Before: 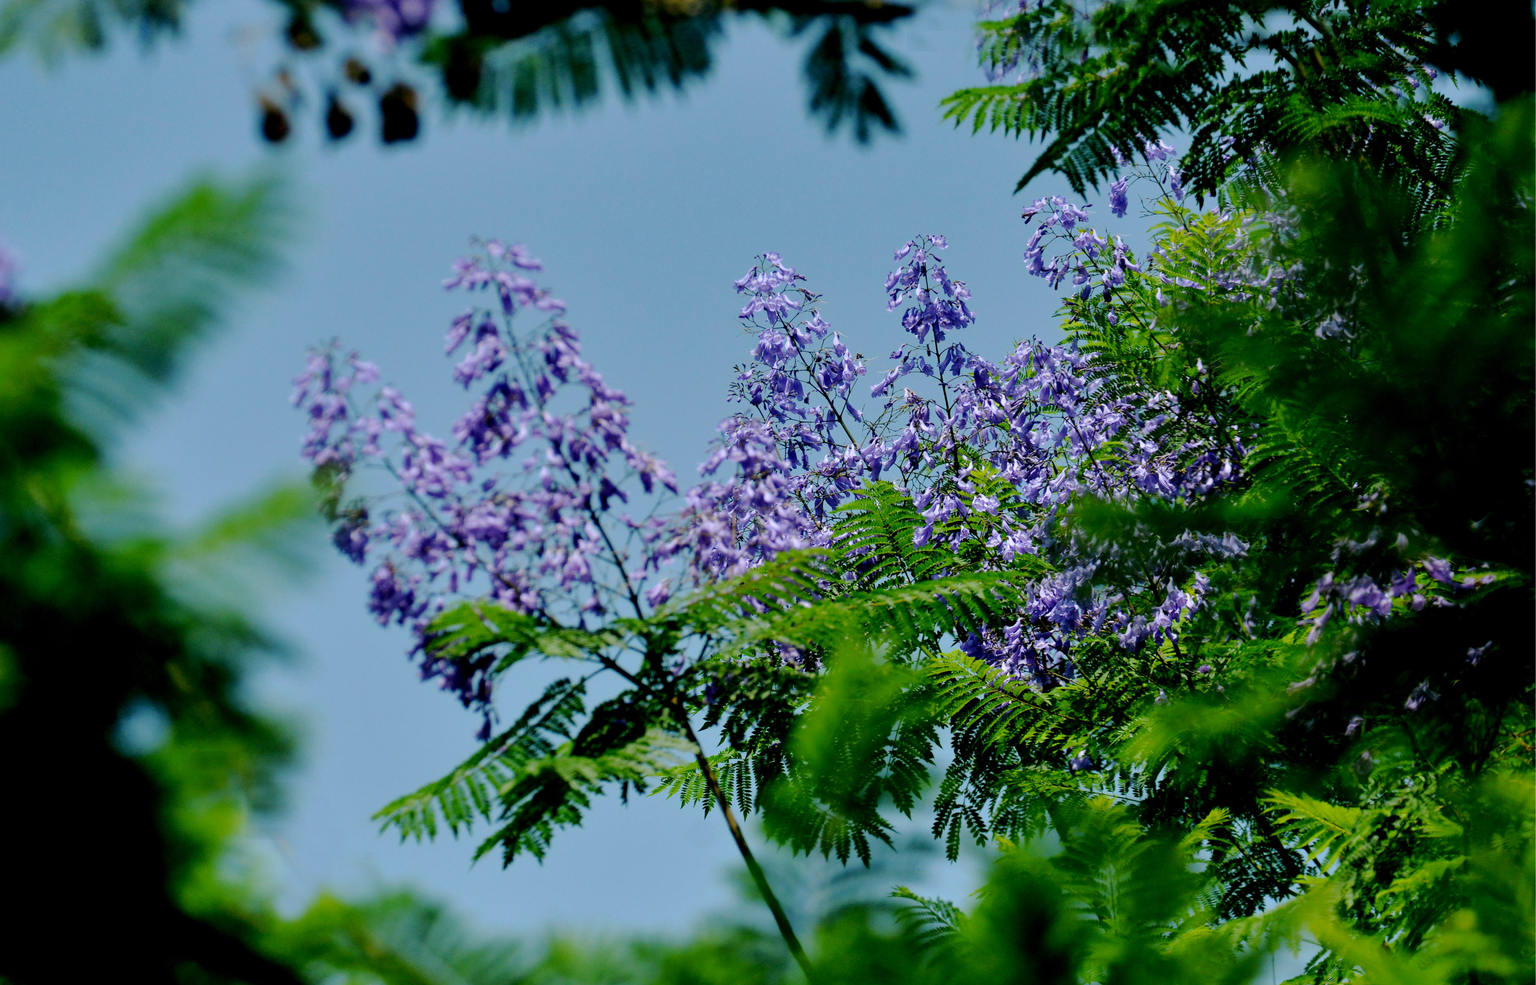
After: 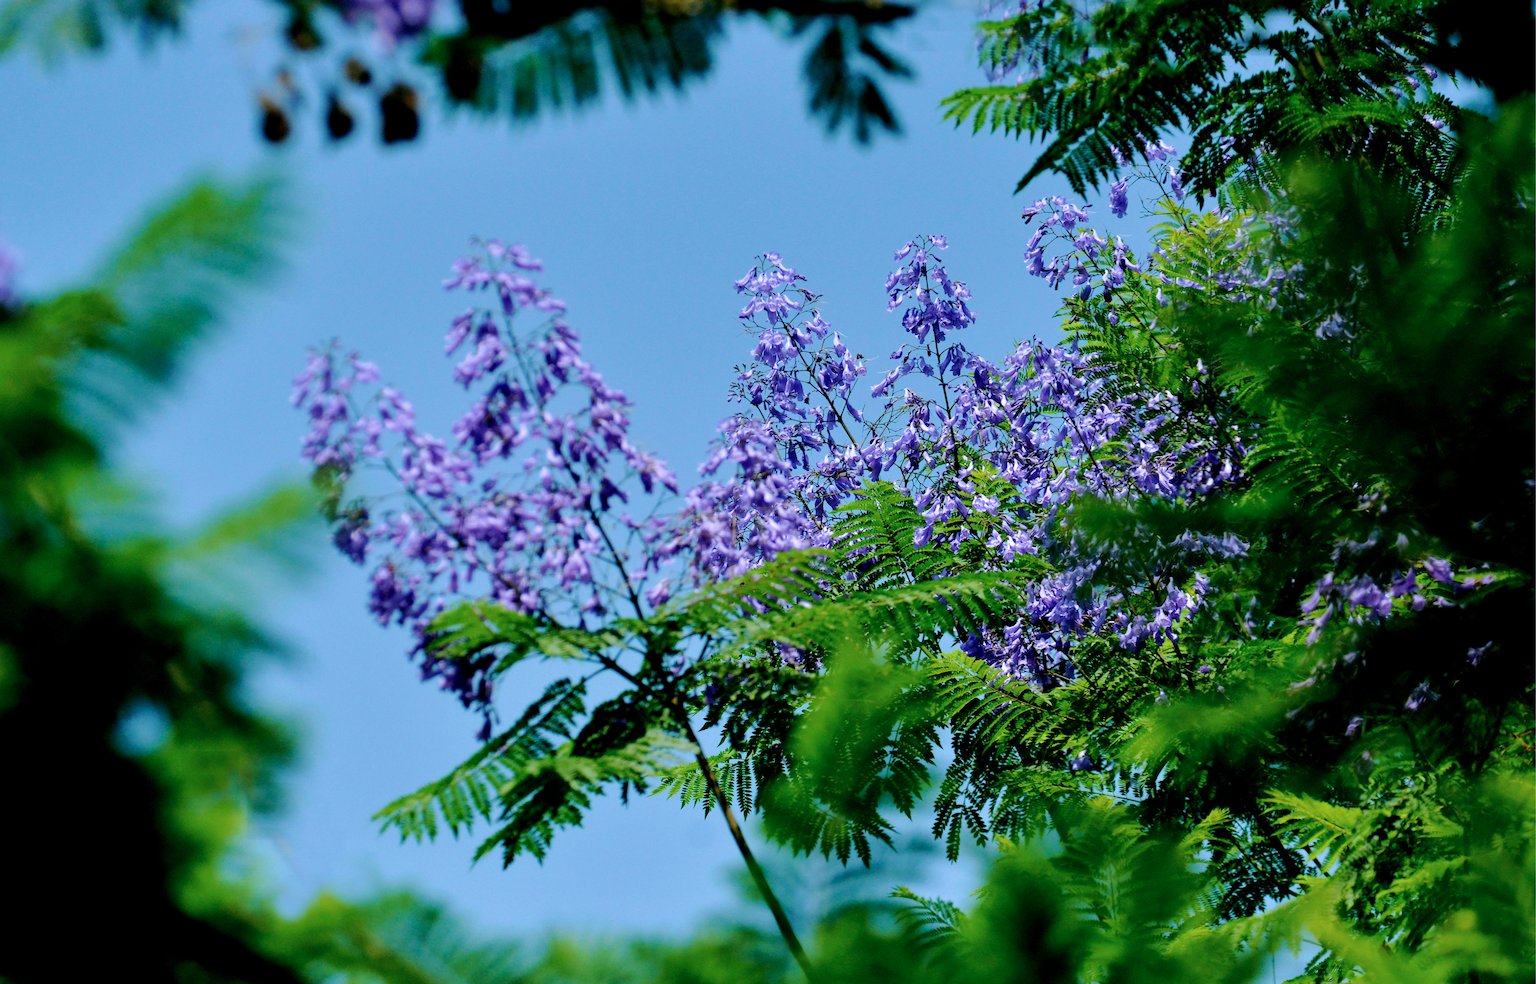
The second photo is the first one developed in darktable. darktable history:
color calibration: illuminant as shot in camera, x 0.358, y 0.373, temperature 4628.91 K
velvia: strength 29.35%
exposure: exposure 0.221 EV, compensate highlight preservation false
